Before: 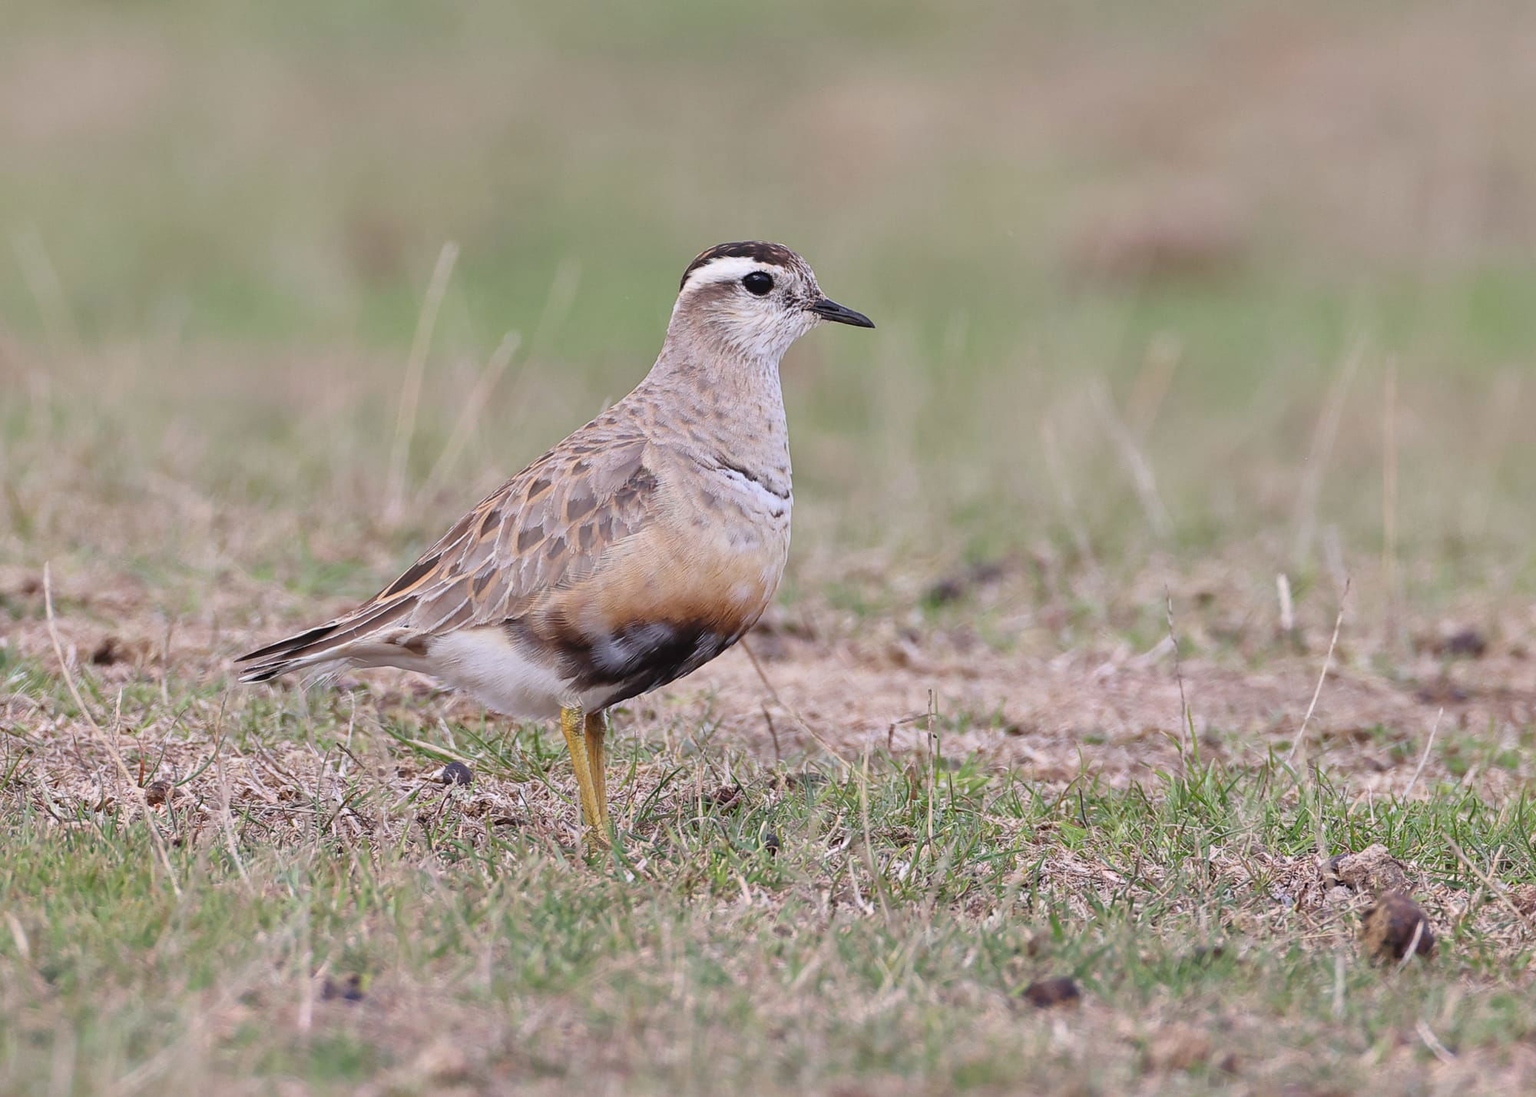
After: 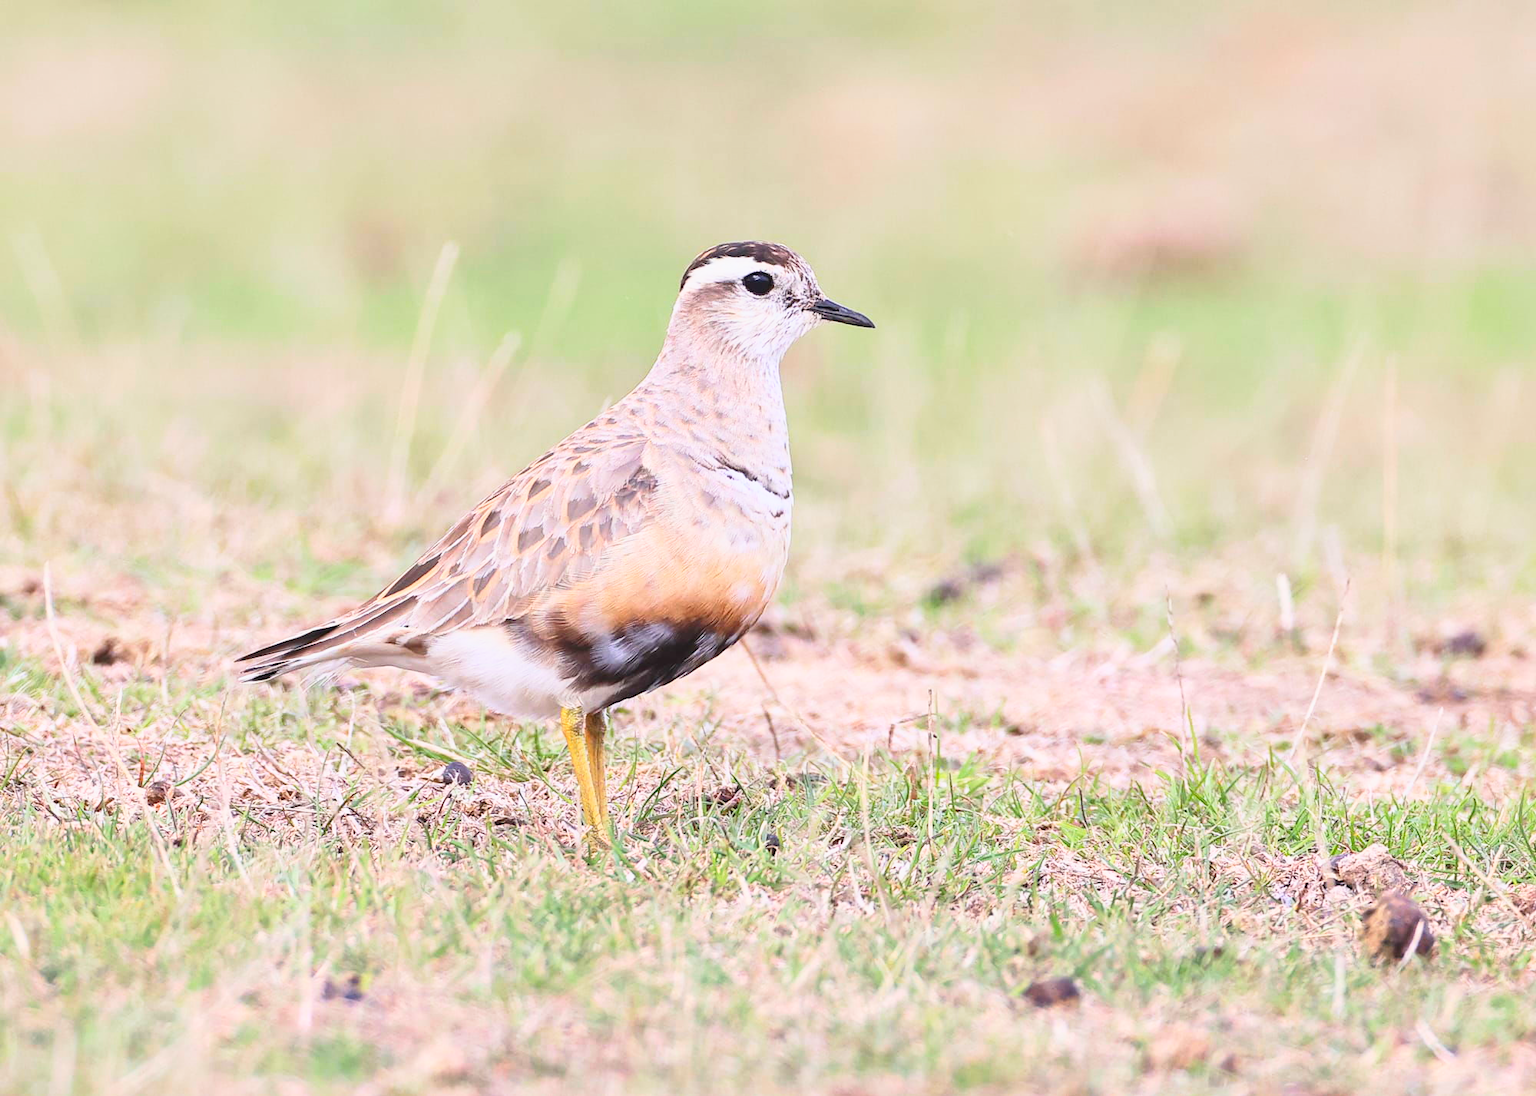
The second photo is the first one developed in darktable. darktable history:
contrast brightness saturation: contrast 0.236, brightness 0.246, saturation 0.373
base curve: curves: ch0 [(0, 0) (0.088, 0.125) (0.176, 0.251) (0.354, 0.501) (0.613, 0.749) (1, 0.877)], preserve colors none
